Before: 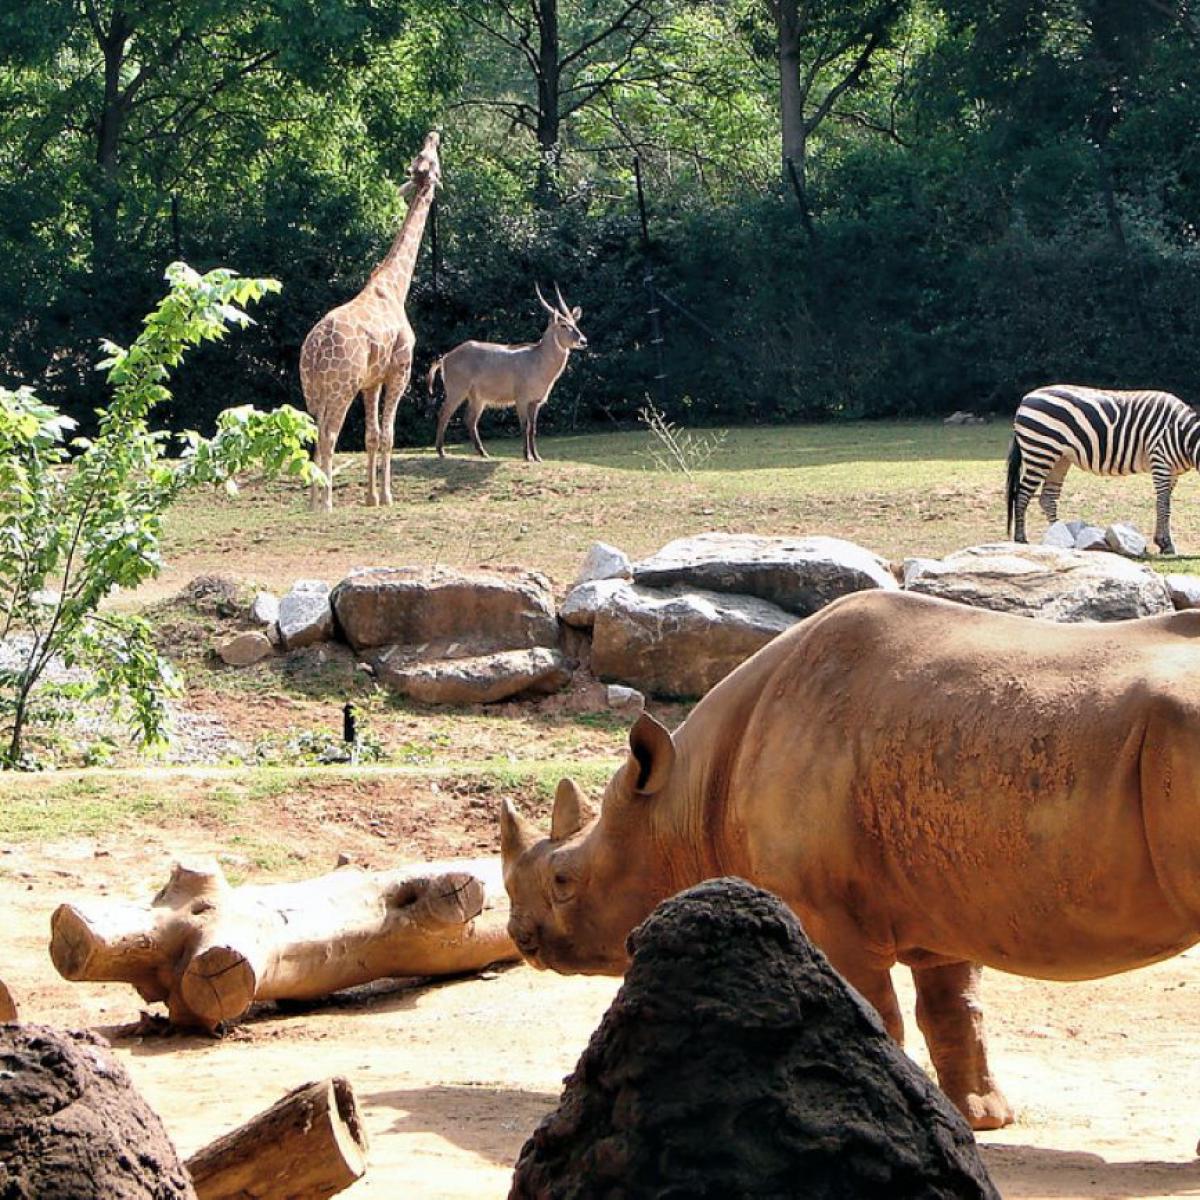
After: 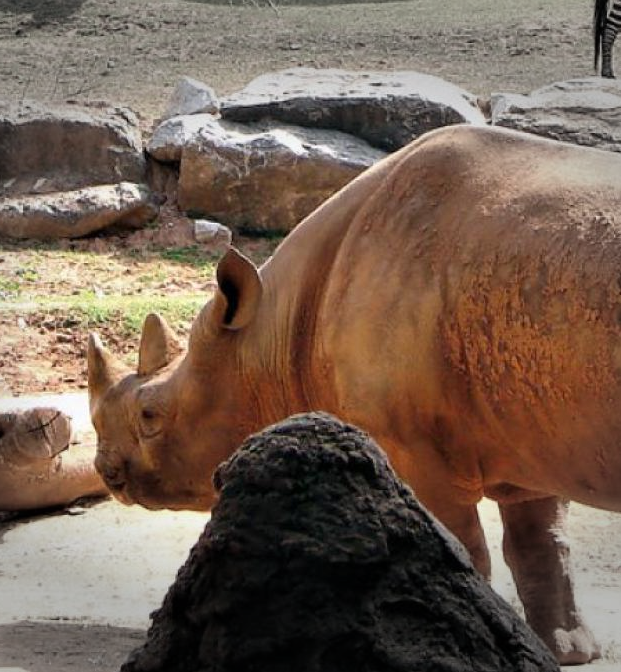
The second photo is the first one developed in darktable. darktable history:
crop: left 34.479%, top 38.822%, right 13.718%, bottom 5.172%
vignetting: fall-off start 79.43%, saturation -0.649, width/height ratio 1.327, unbound false
